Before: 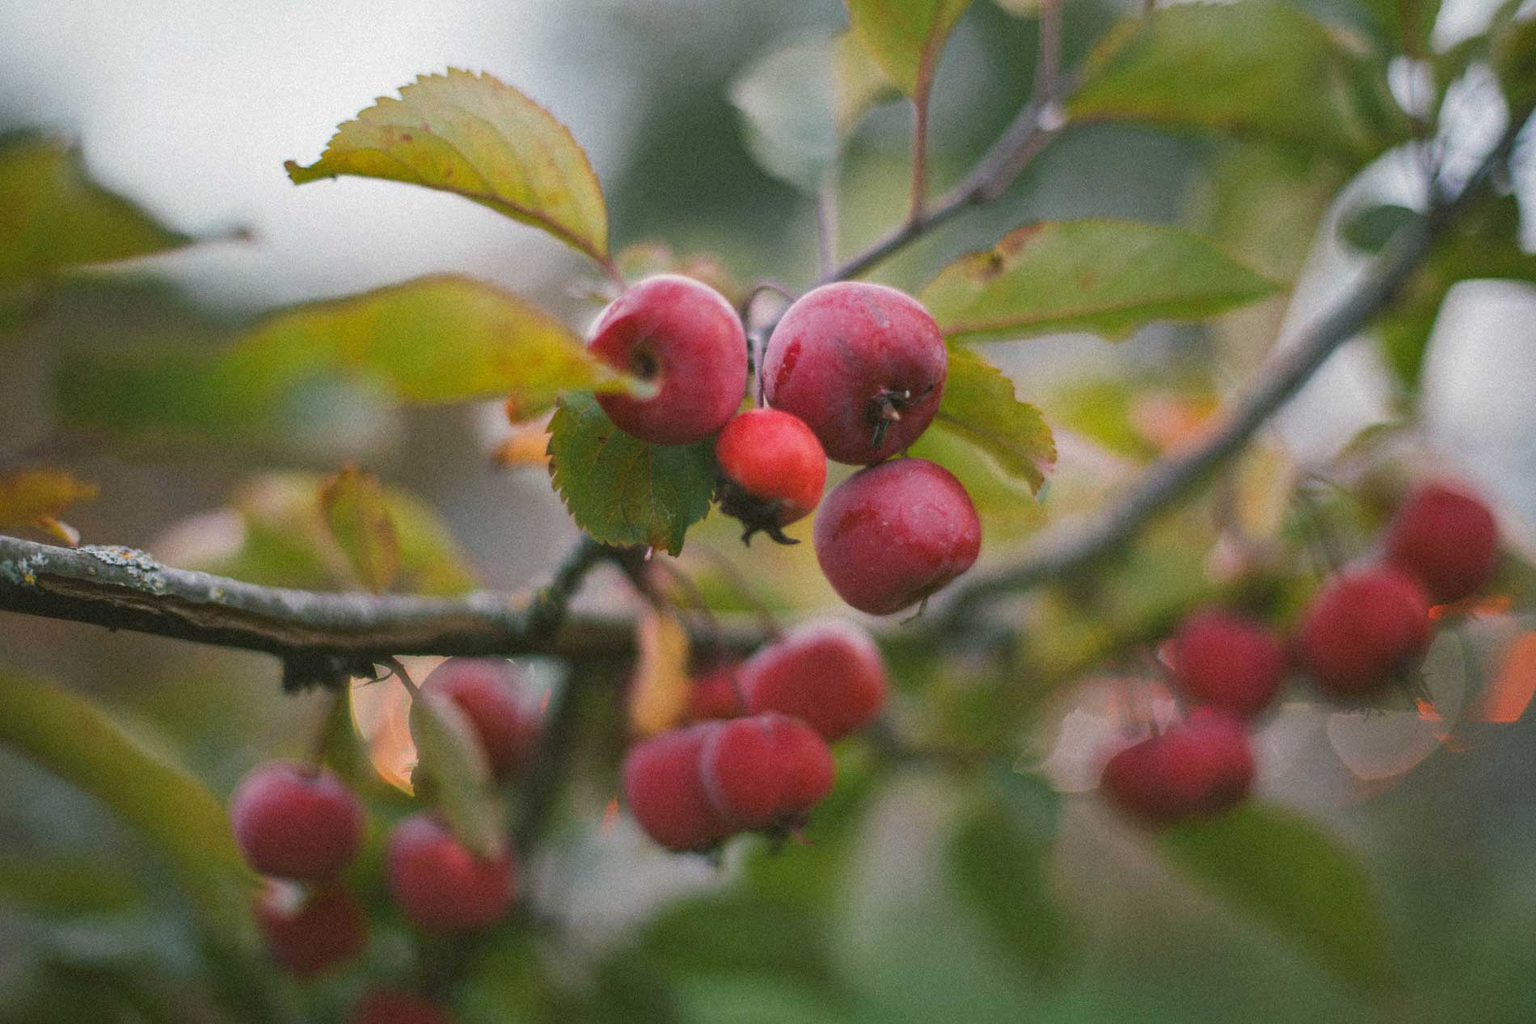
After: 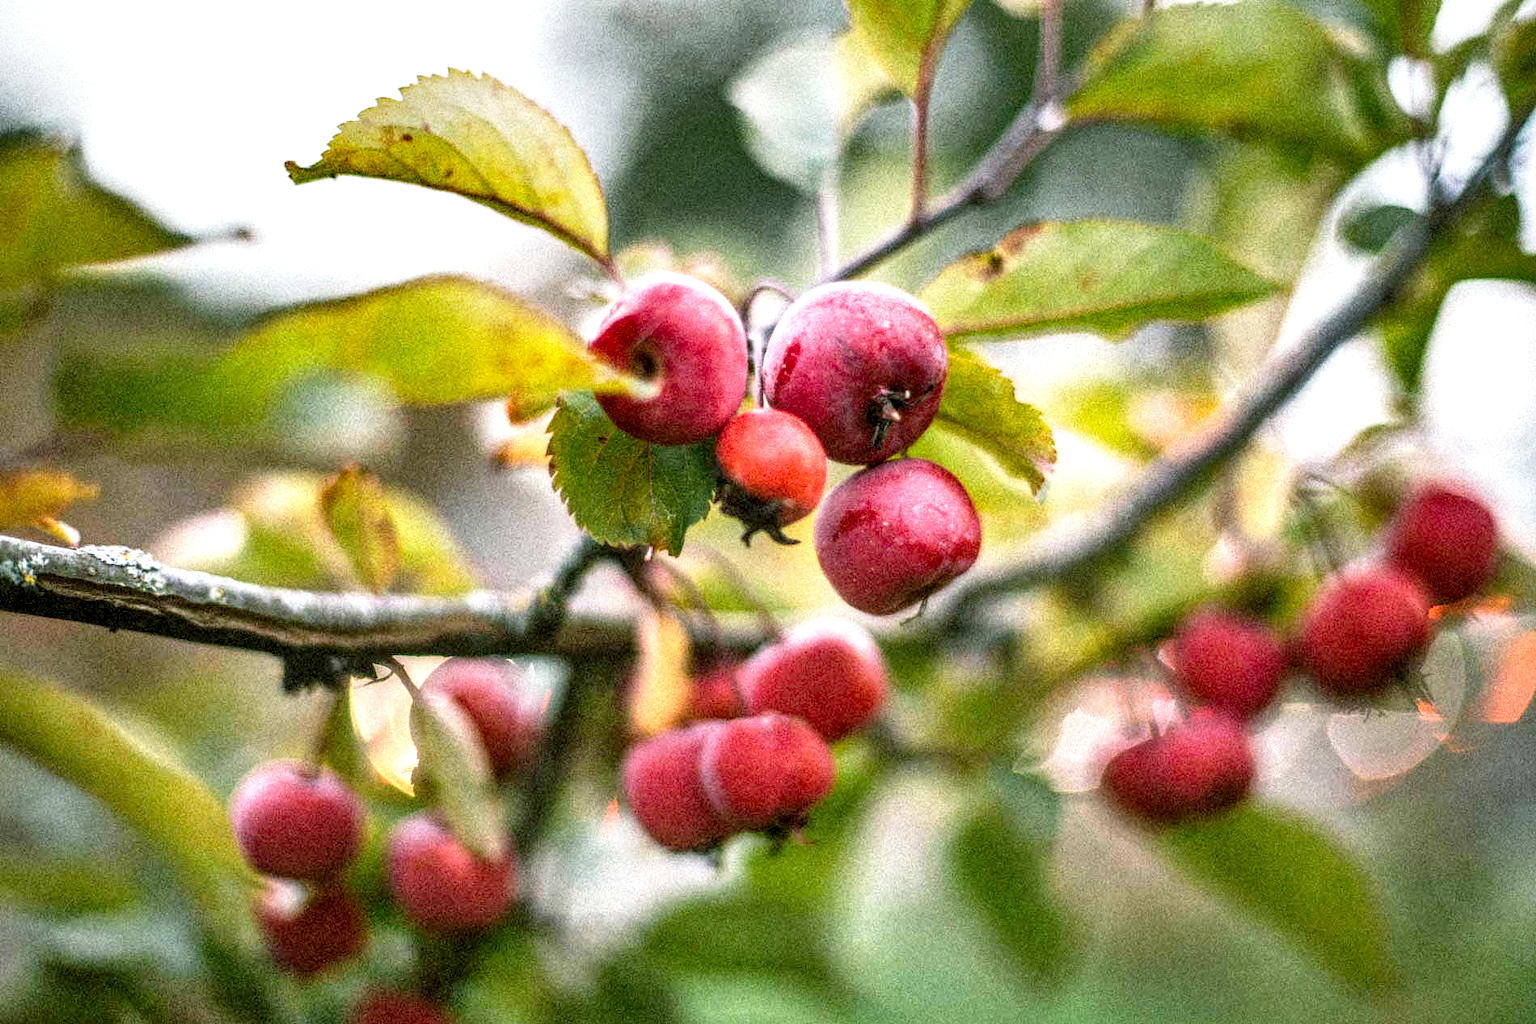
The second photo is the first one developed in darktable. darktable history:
base curve: curves: ch0 [(0, 0) (0.012, 0.01) (0.073, 0.168) (0.31, 0.711) (0.645, 0.957) (1, 1)], preserve colors none
shadows and highlights: soften with gaussian
local contrast: highlights 0%, shadows 0%, detail 182%
